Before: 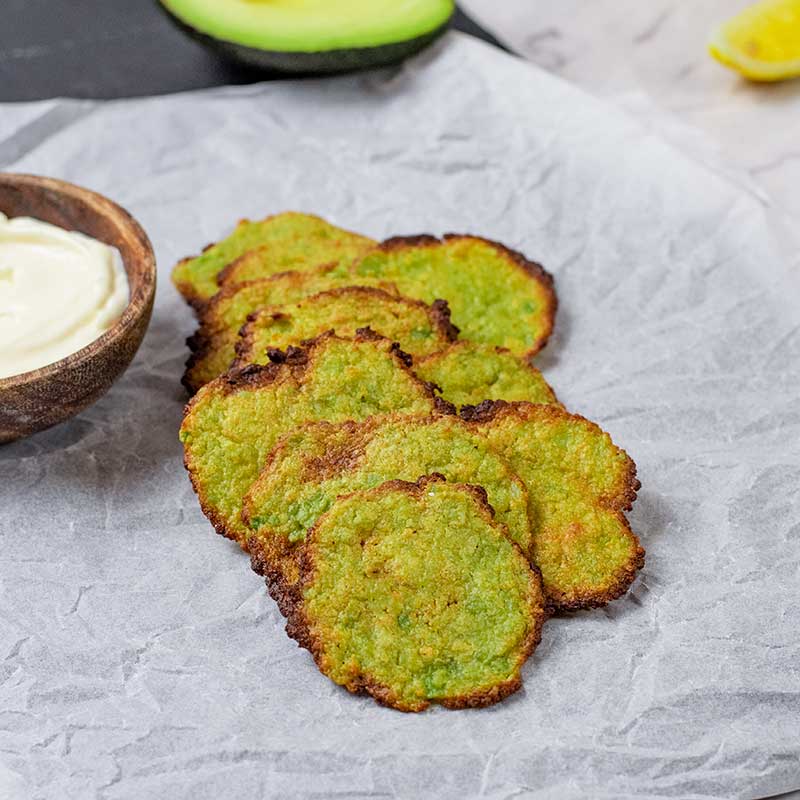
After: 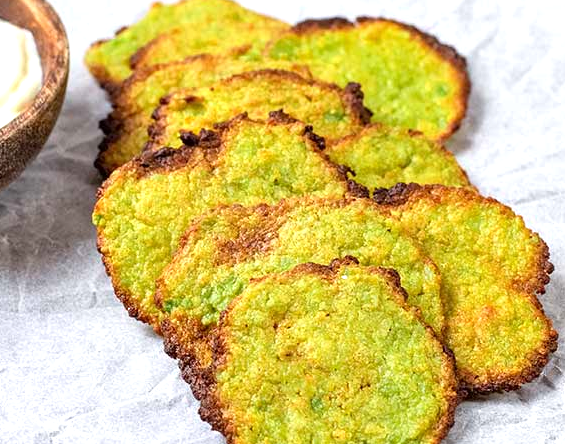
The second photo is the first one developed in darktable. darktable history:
crop: left 10.993%, top 27.142%, right 18.324%, bottom 17.264%
exposure: exposure 0.745 EV, compensate highlight preservation false
